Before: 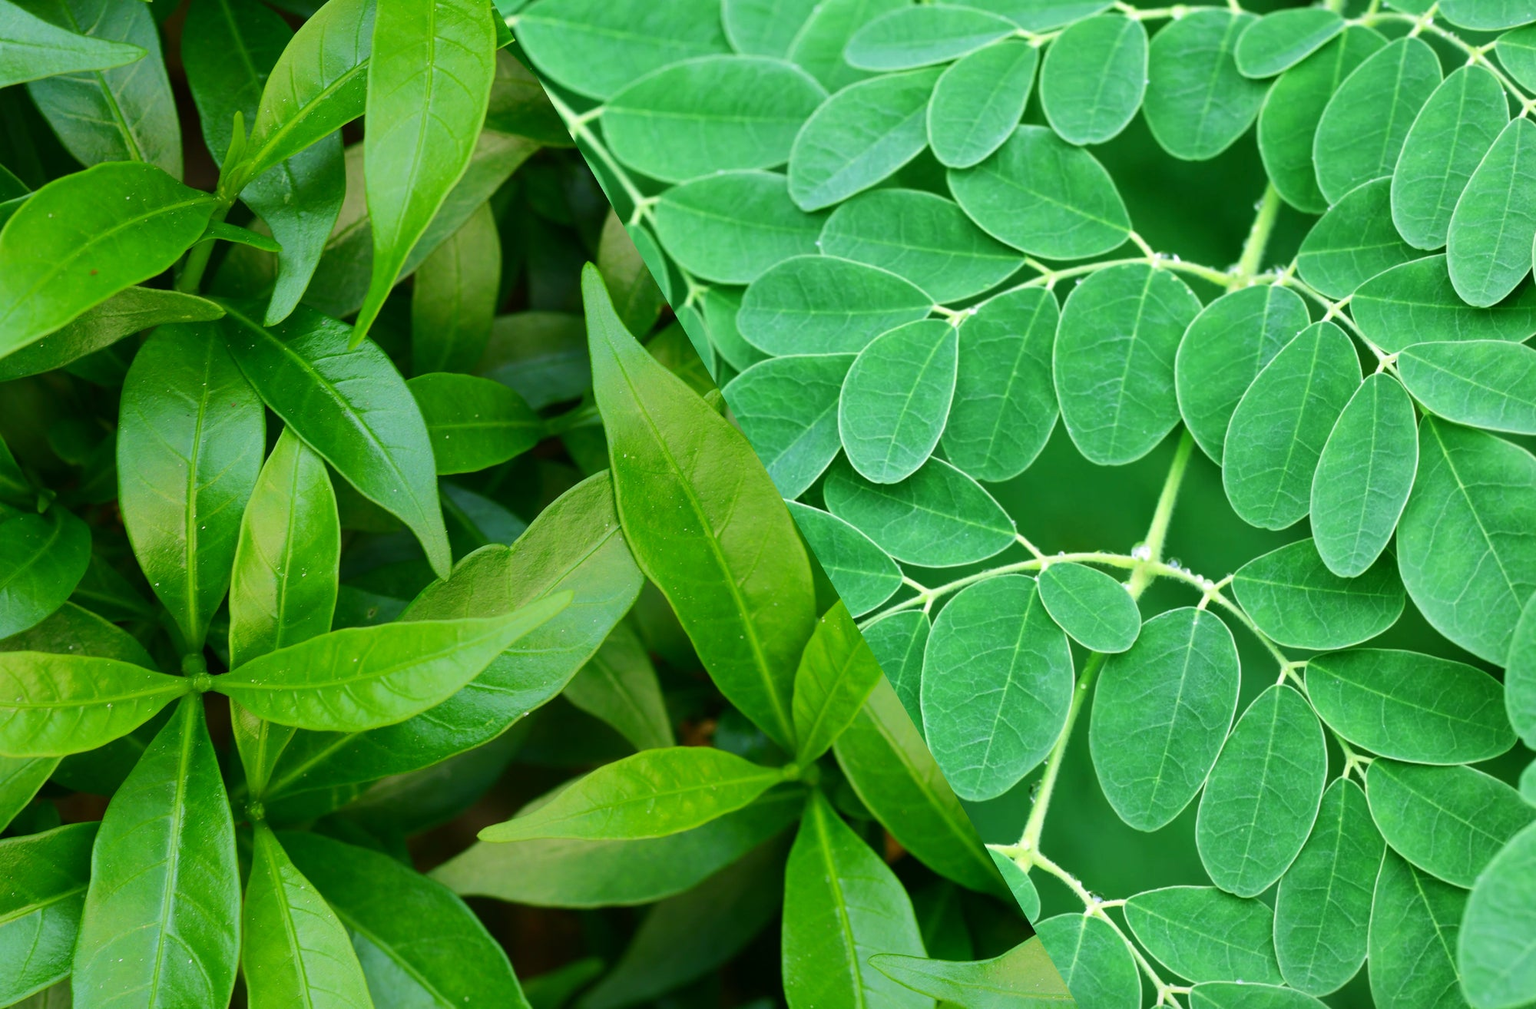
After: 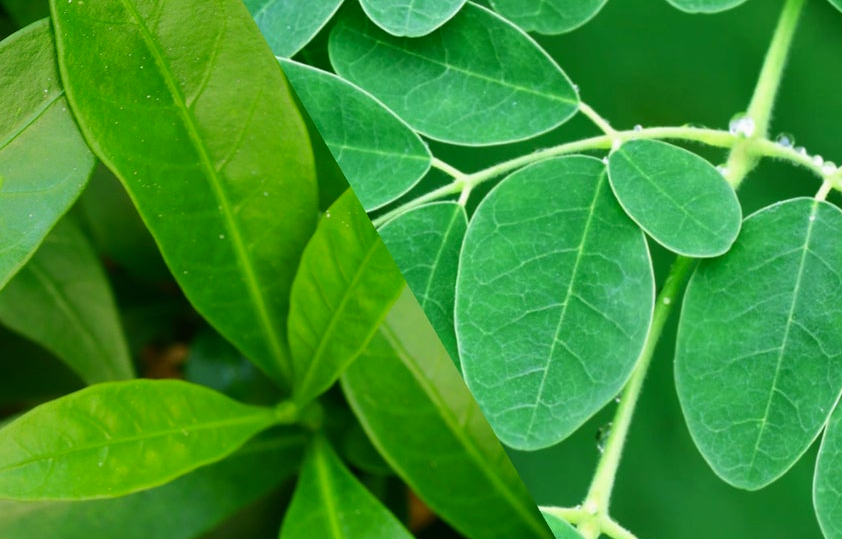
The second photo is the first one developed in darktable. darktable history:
shadows and highlights: shadows 43.71, white point adjustment -1.46, soften with gaussian
crop: left 37.221%, top 45.169%, right 20.63%, bottom 13.777%
